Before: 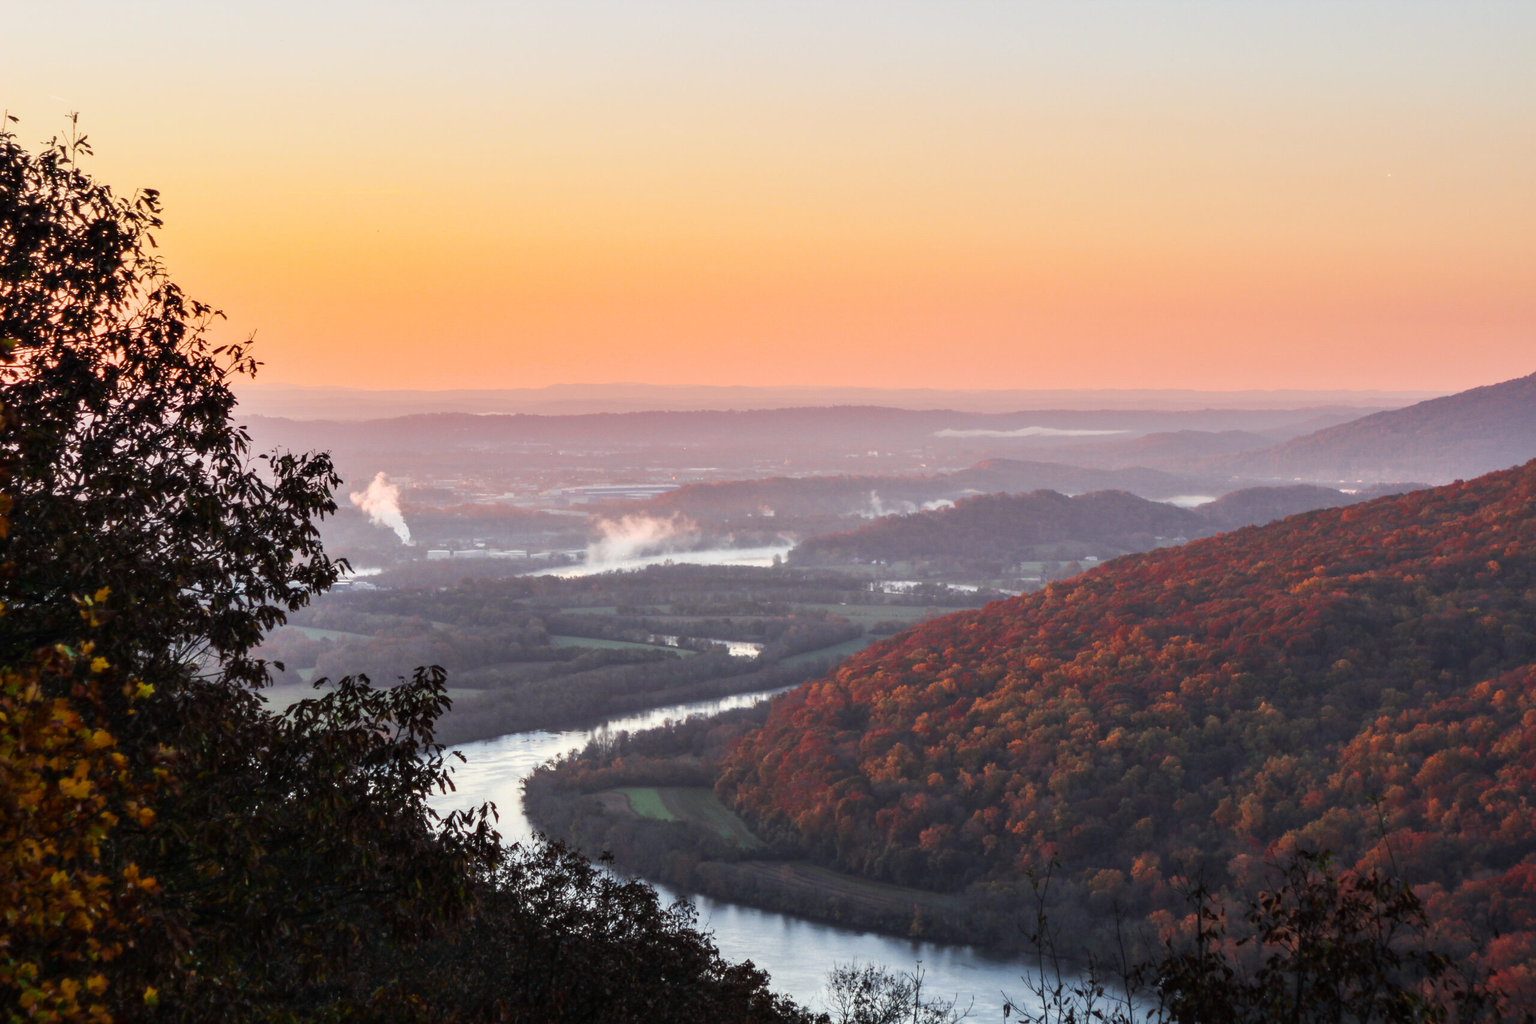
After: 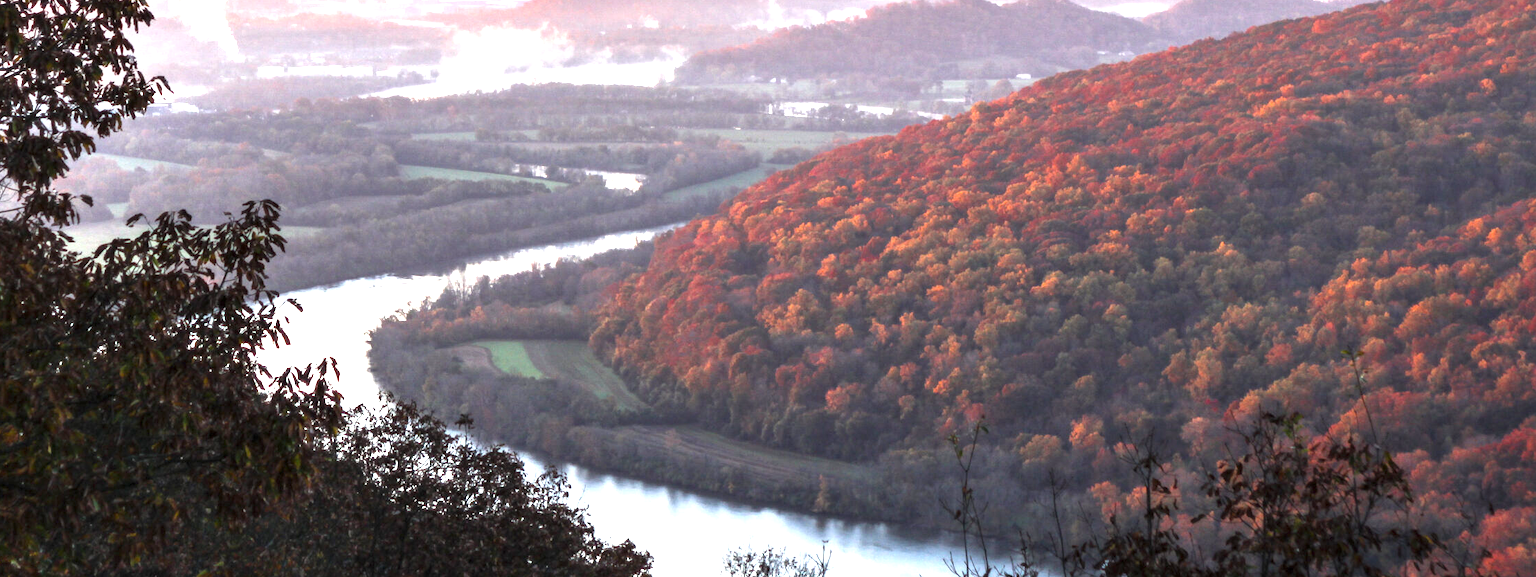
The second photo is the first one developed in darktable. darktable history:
exposure: black level correction 0, exposure 1.45 EV, compensate exposure bias true, compensate highlight preservation false
local contrast: highlights 100%, shadows 100%, detail 120%, midtone range 0.2
crop and rotate: left 13.306%, top 48.129%, bottom 2.928%
